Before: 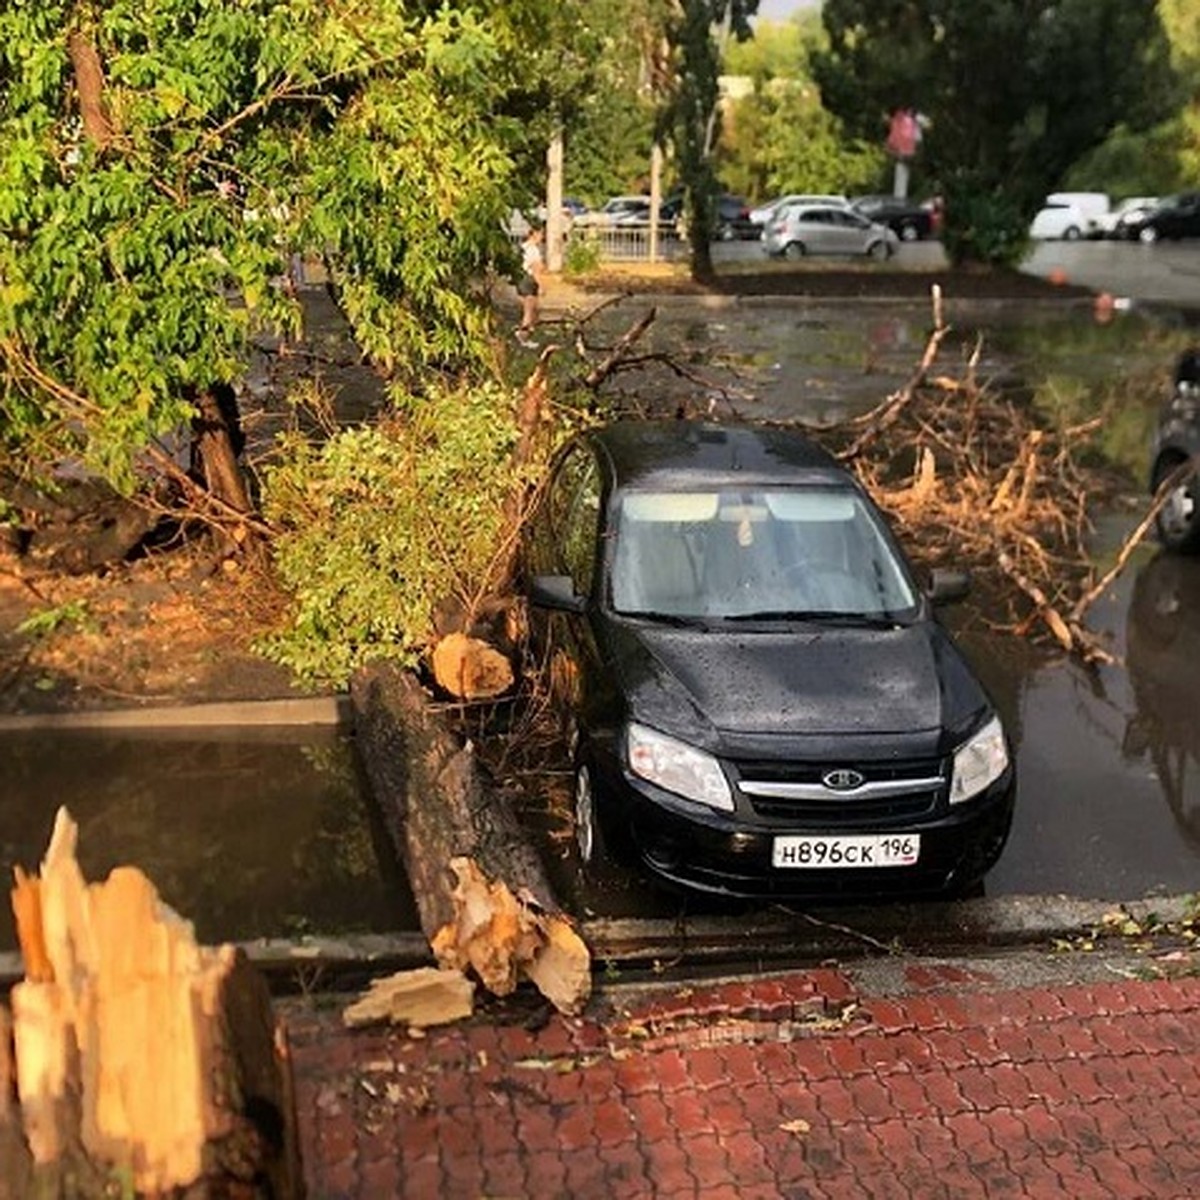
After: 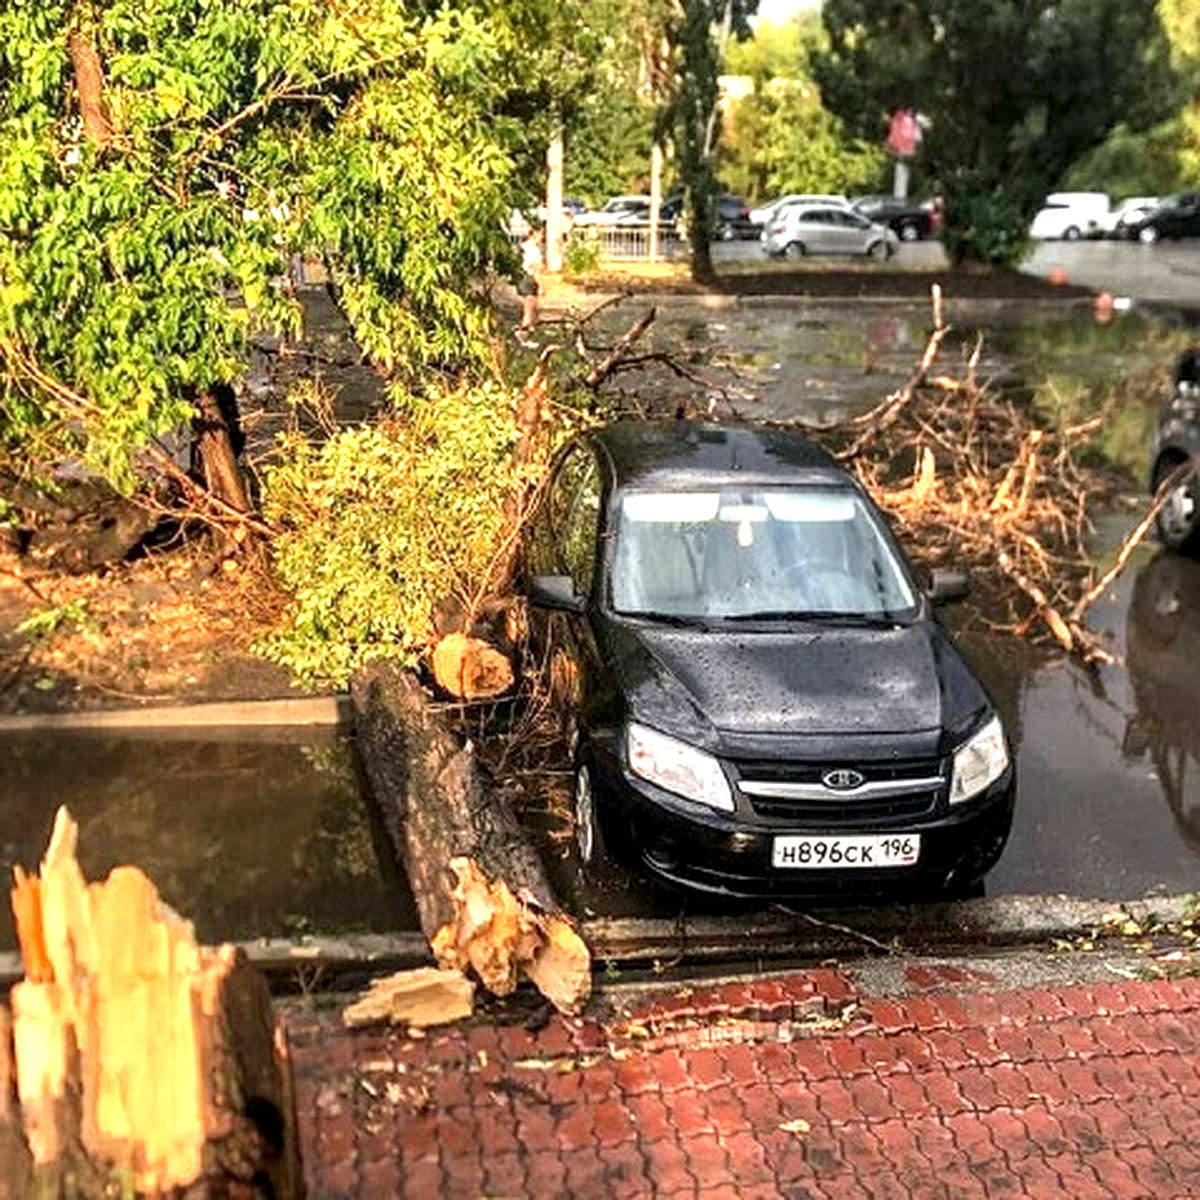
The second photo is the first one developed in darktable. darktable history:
local contrast: highlights 61%, detail 143%, midtone range 0.428
exposure: exposure 0.785 EV, compensate highlight preservation false
